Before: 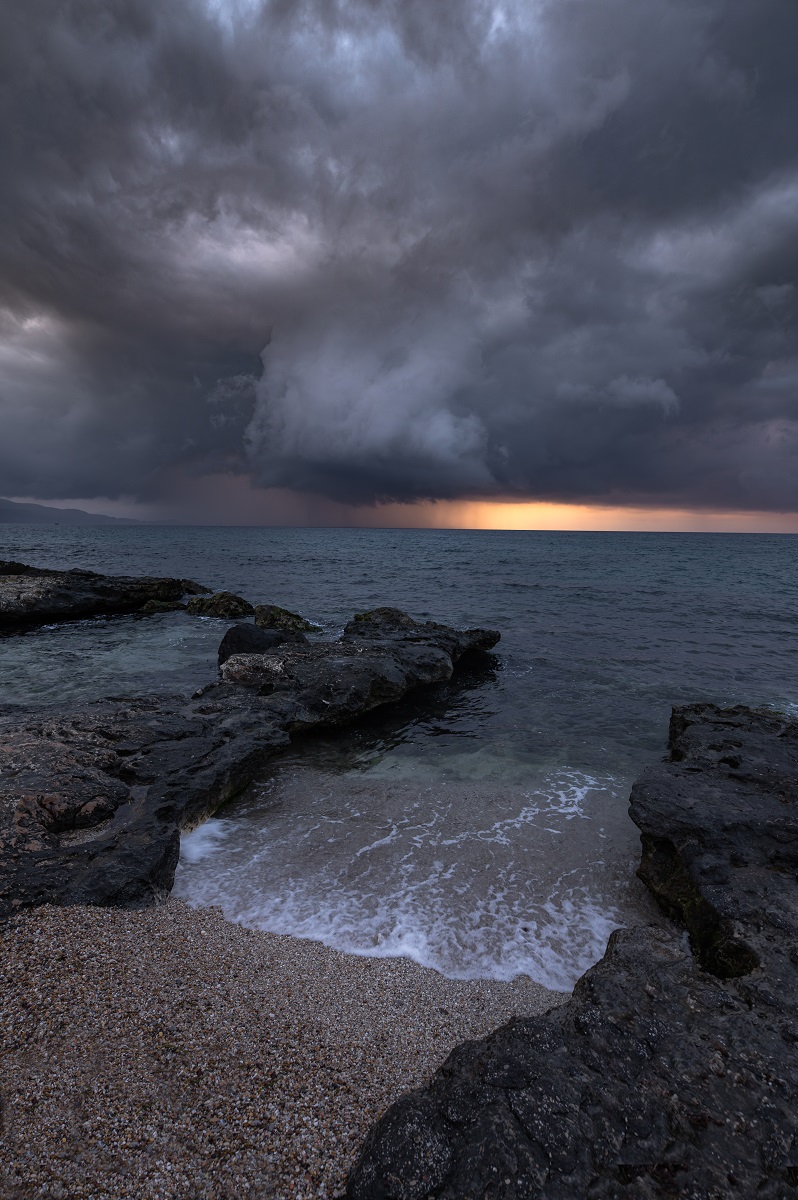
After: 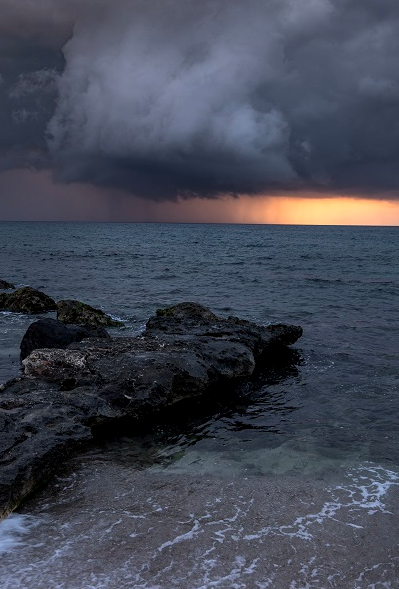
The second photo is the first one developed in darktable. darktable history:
crop: left 24.858%, top 25.461%, right 25.059%, bottom 25.406%
local contrast: on, module defaults
